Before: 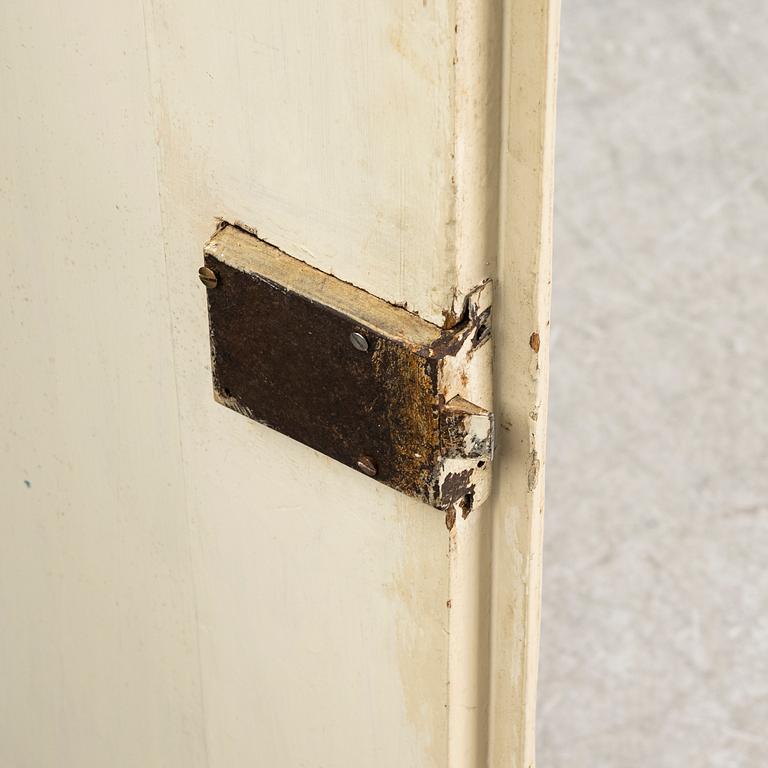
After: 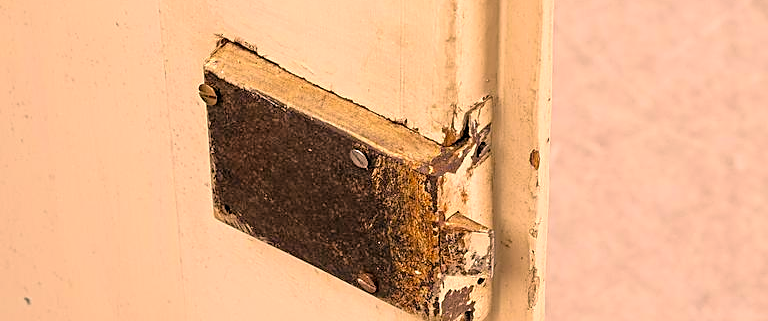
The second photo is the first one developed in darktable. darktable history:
sharpen: on, module defaults
crop and rotate: top 23.84%, bottom 34.294%
tone equalizer: -7 EV 0.15 EV, -6 EV 0.6 EV, -5 EV 1.15 EV, -4 EV 1.33 EV, -3 EV 1.15 EV, -2 EV 0.6 EV, -1 EV 0.15 EV, mask exposure compensation -0.5 EV
color correction: highlights a* 21.88, highlights b* 22.25
